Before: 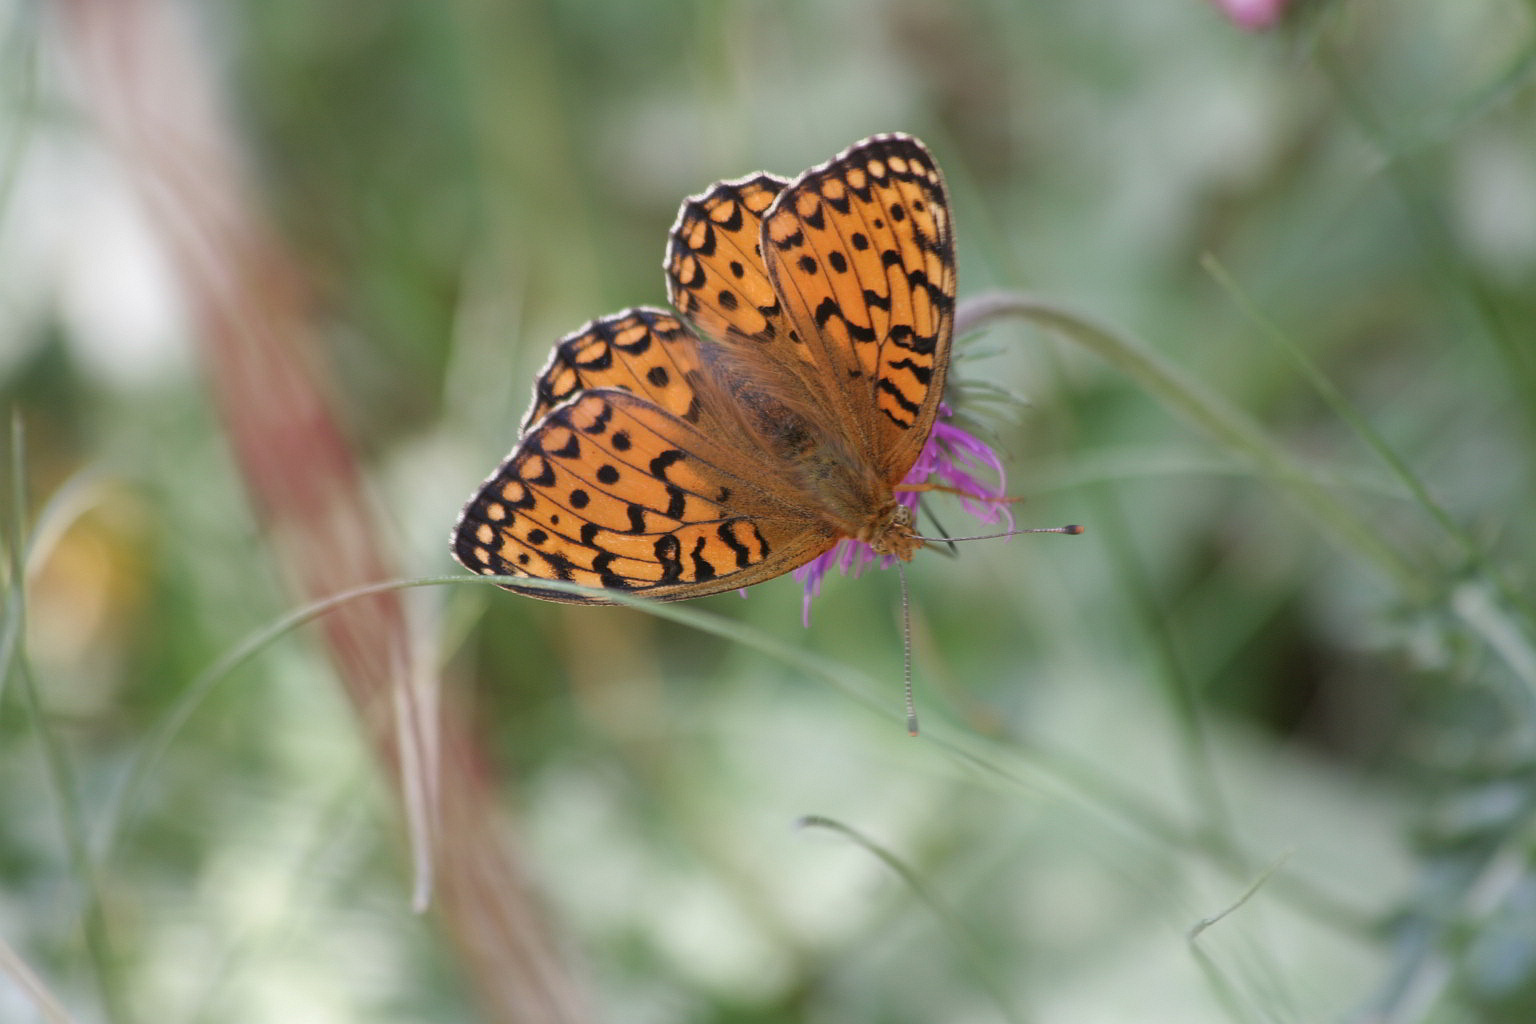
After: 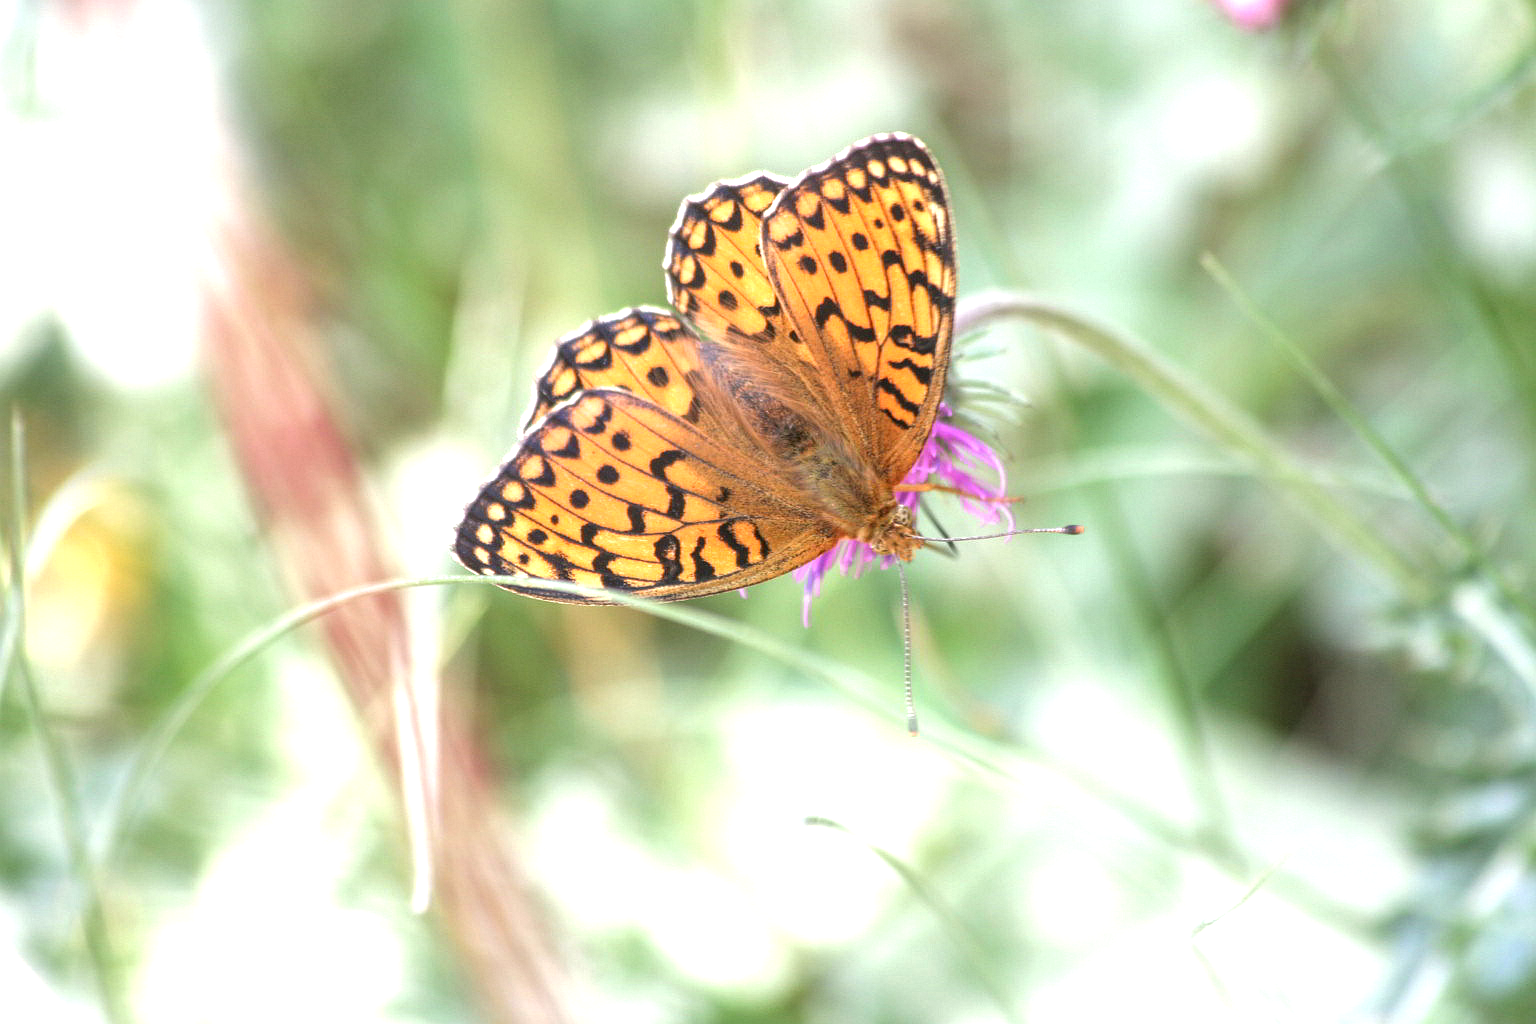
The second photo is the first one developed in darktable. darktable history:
exposure: black level correction 0, exposure 1.403 EV, compensate exposure bias true, compensate highlight preservation false
local contrast: on, module defaults
